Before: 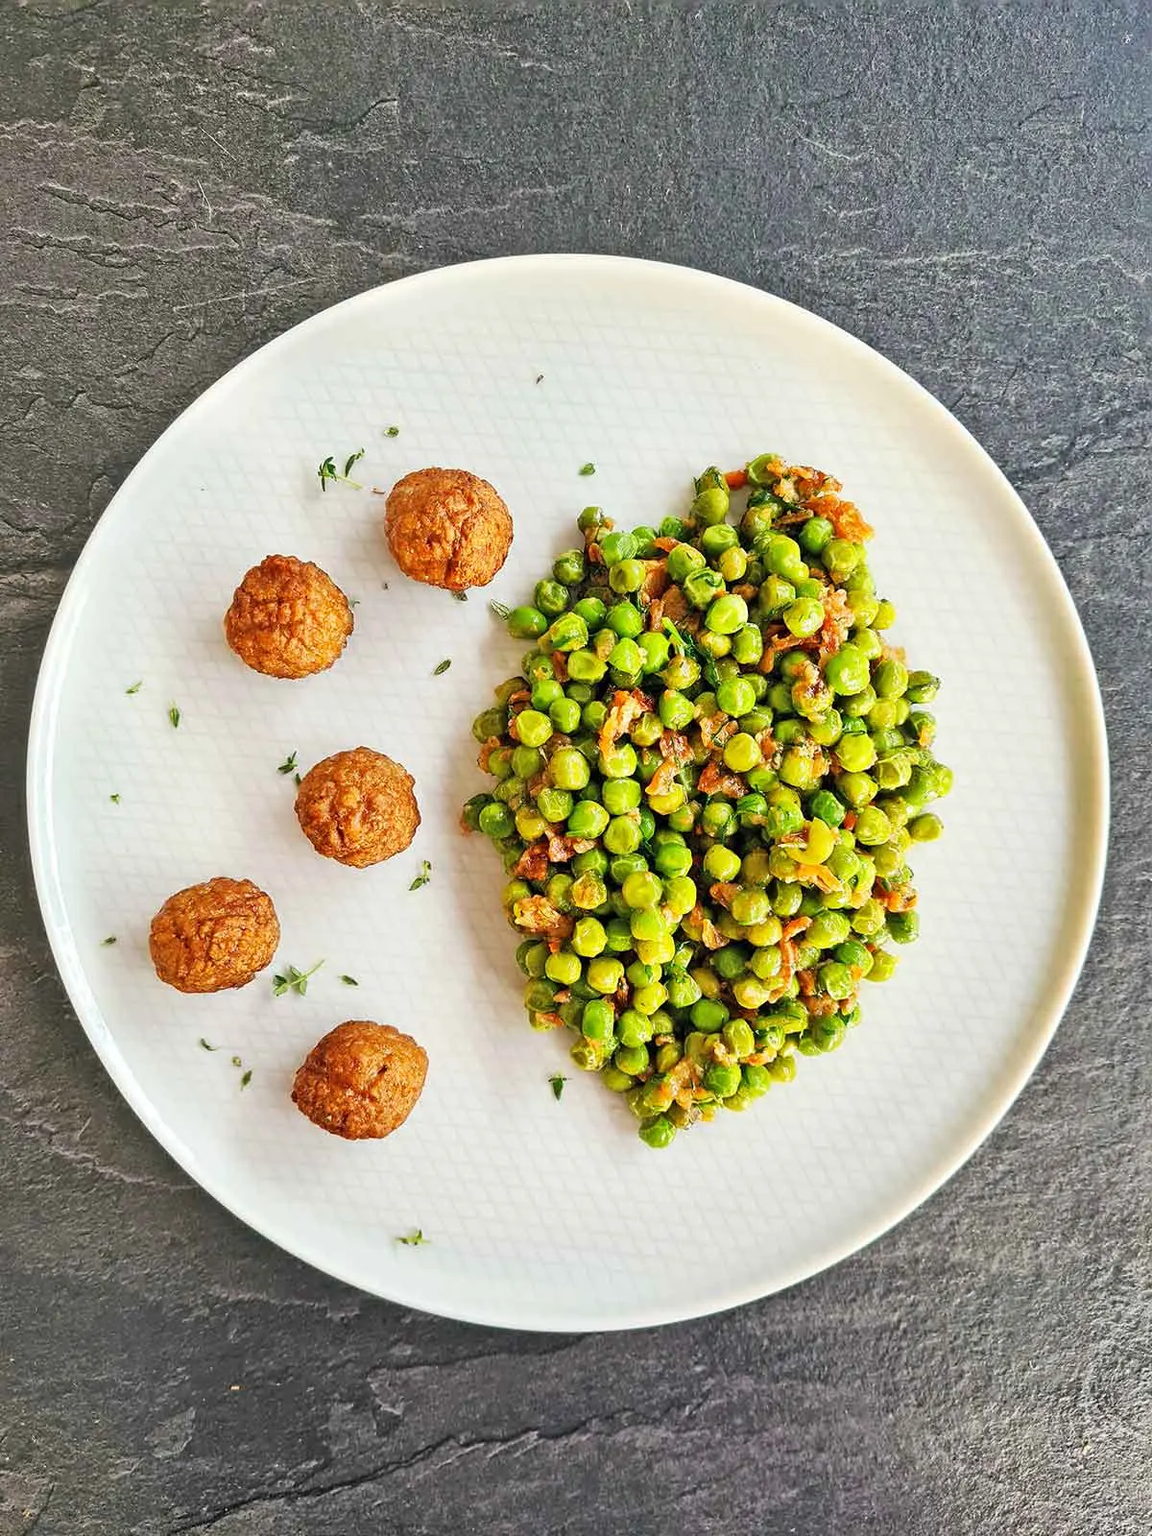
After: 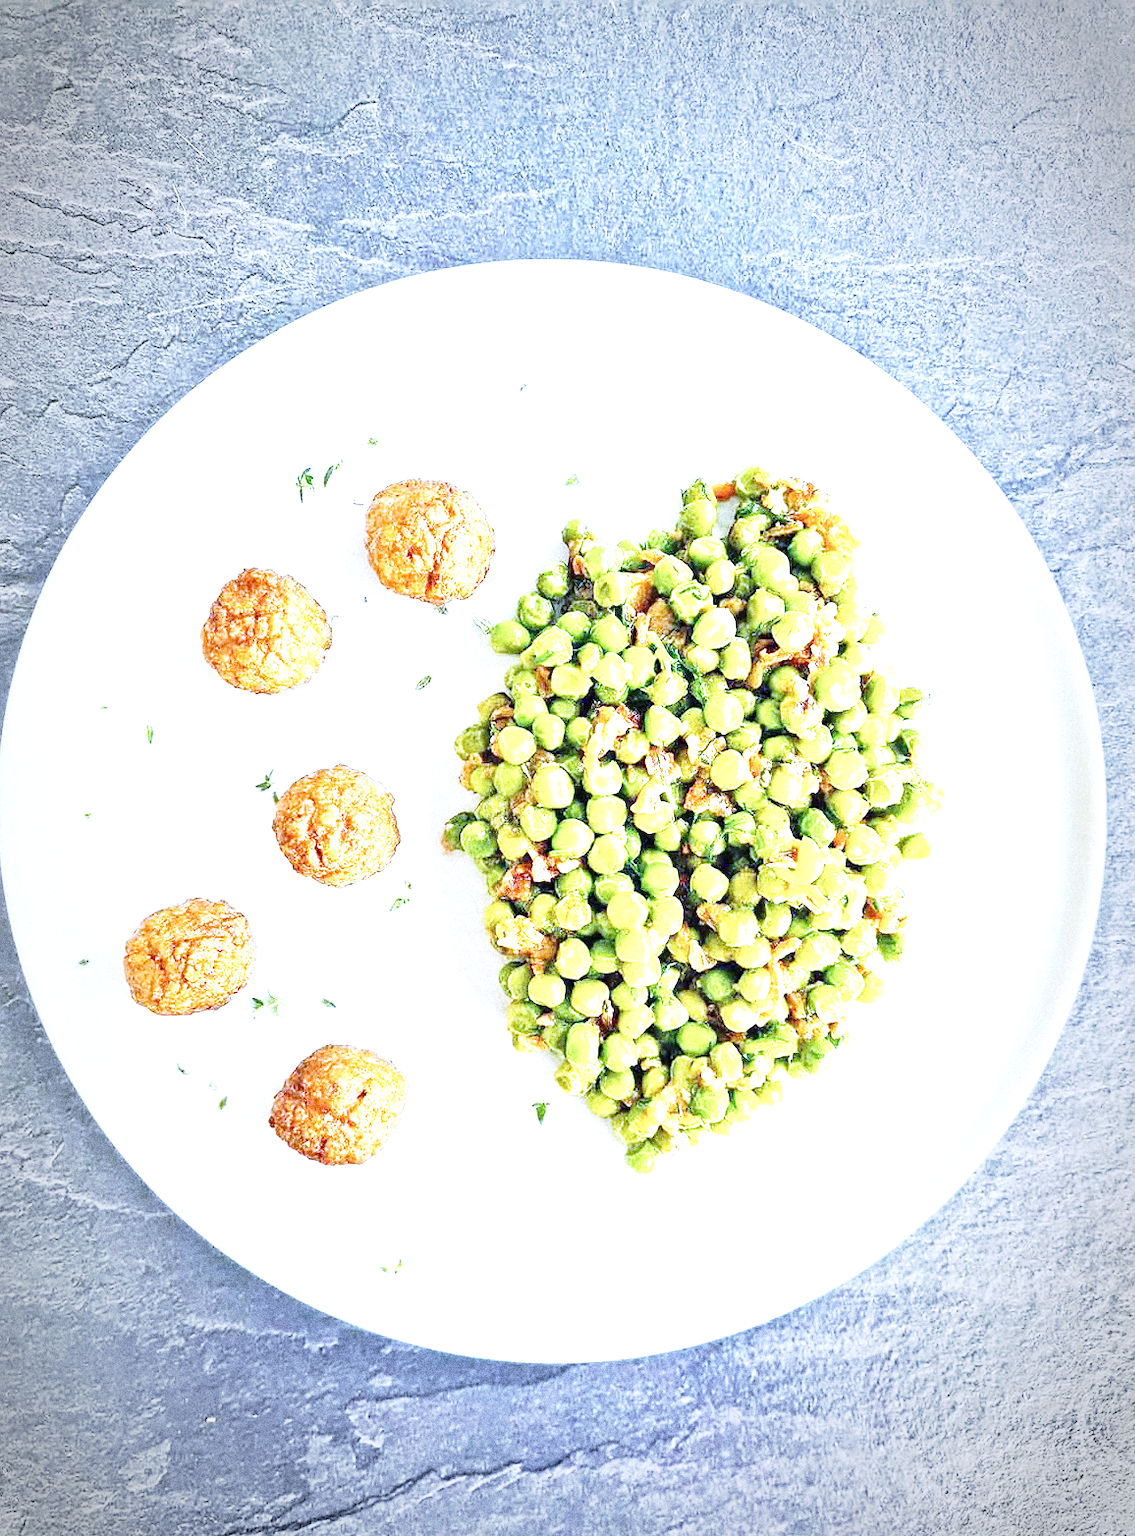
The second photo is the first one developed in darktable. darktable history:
grain: coarseness 14.49 ISO, strength 48.04%, mid-tones bias 35%
base curve: curves: ch0 [(0, 0) (0.028, 0.03) (0.121, 0.232) (0.46, 0.748) (0.859, 0.968) (1, 1)], preserve colors none
exposure: black level correction 0, exposure 1.7 EV, compensate exposure bias true, compensate highlight preservation false
crop and rotate: left 2.536%, right 1.107%, bottom 2.246%
contrast brightness saturation: saturation -0.17
white balance: red 0.766, blue 1.537
vignetting: automatic ratio true
